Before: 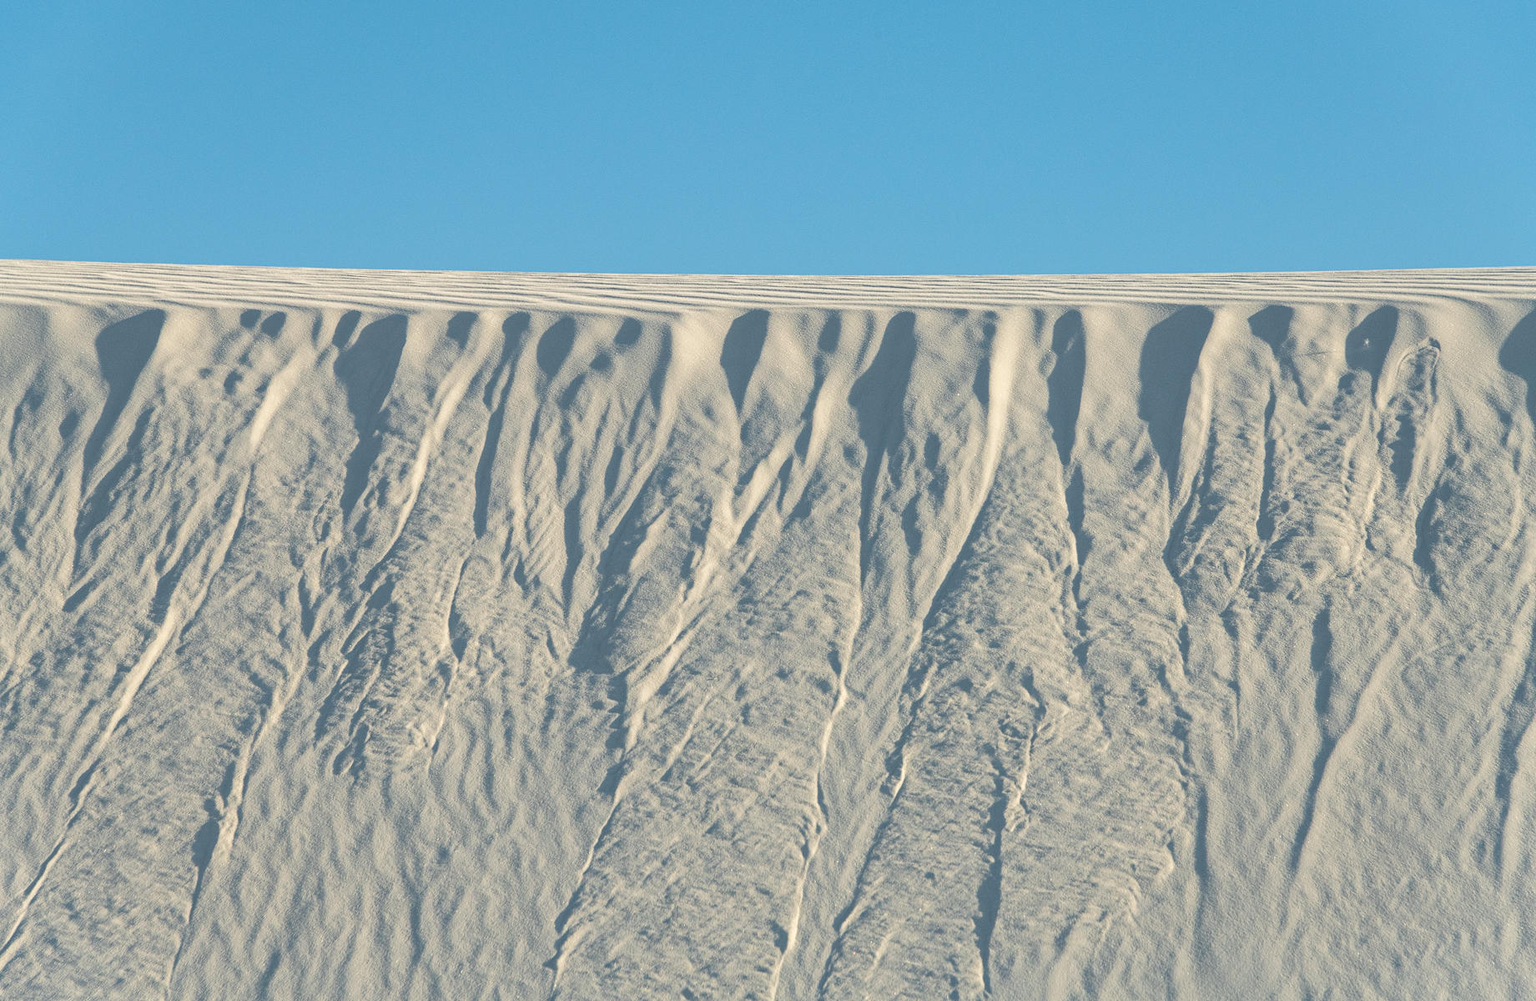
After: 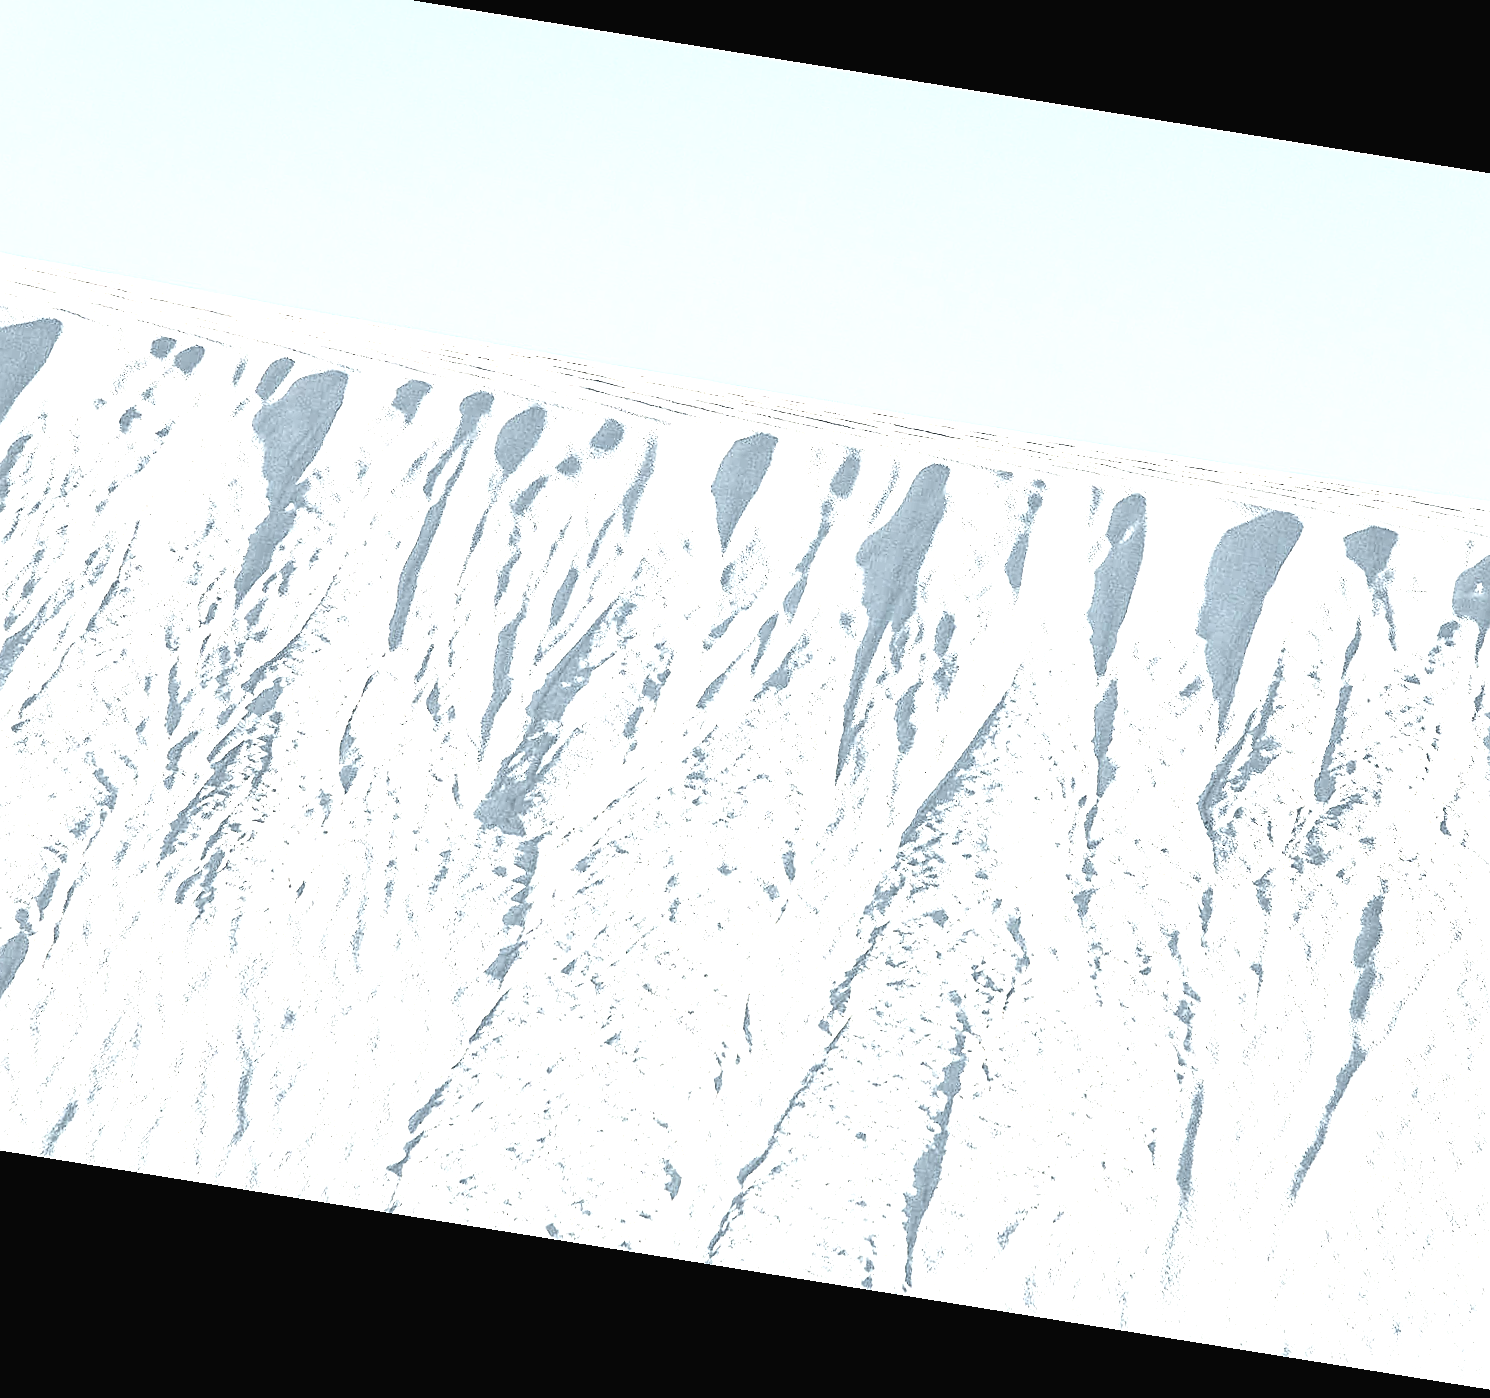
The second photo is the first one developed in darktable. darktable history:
sharpen: on, module defaults
crop and rotate: left 13.15%, top 5.251%, right 12.609%
filmic rgb: black relative exposure -7.15 EV, white relative exposure 5.36 EV, hardness 3.02
levels: levels [0, 0.43, 0.859]
tone equalizer: -8 EV -0.75 EV, -7 EV -0.7 EV, -6 EV -0.6 EV, -5 EV -0.4 EV, -3 EV 0.4 EV, -2 EV 0.6 EV, -1 EV 0.7 EV, +0 EV 0.75 EV, edges refinement/feathering 500, mask exposure compensation -1.57 EV, preserve details no
rotate and perspective: rotation 9.12°, automatic cropping off
contrast brightness saturation: contrast 0.57, brightness 0.57, saturation -0.34
contrast equalizer: octaves 7, y [[0.6 ×6], [0.55 ×6], [0 ×6], [0 ×6], [0 ×6]], mix 0.29
